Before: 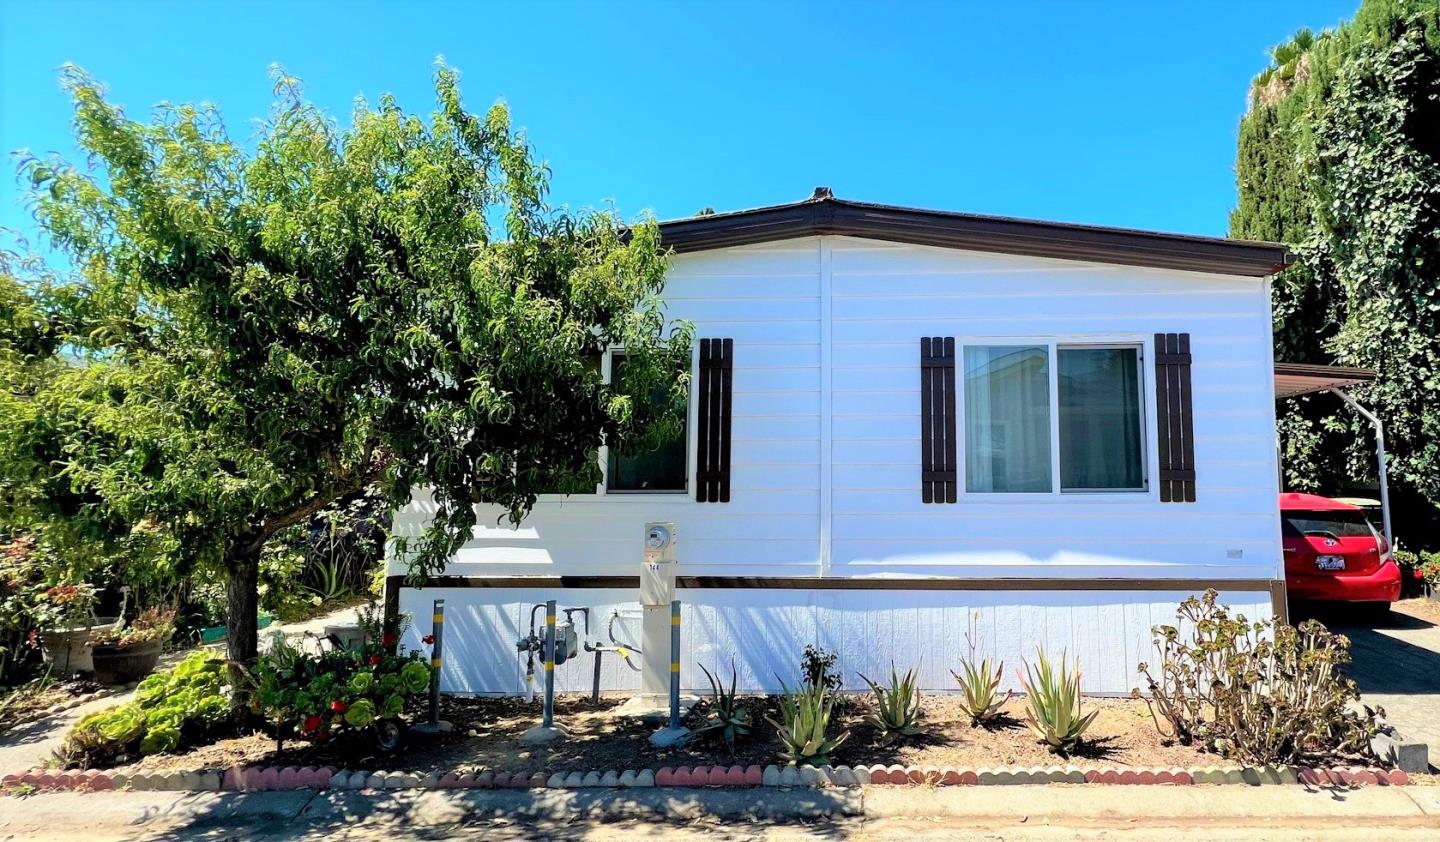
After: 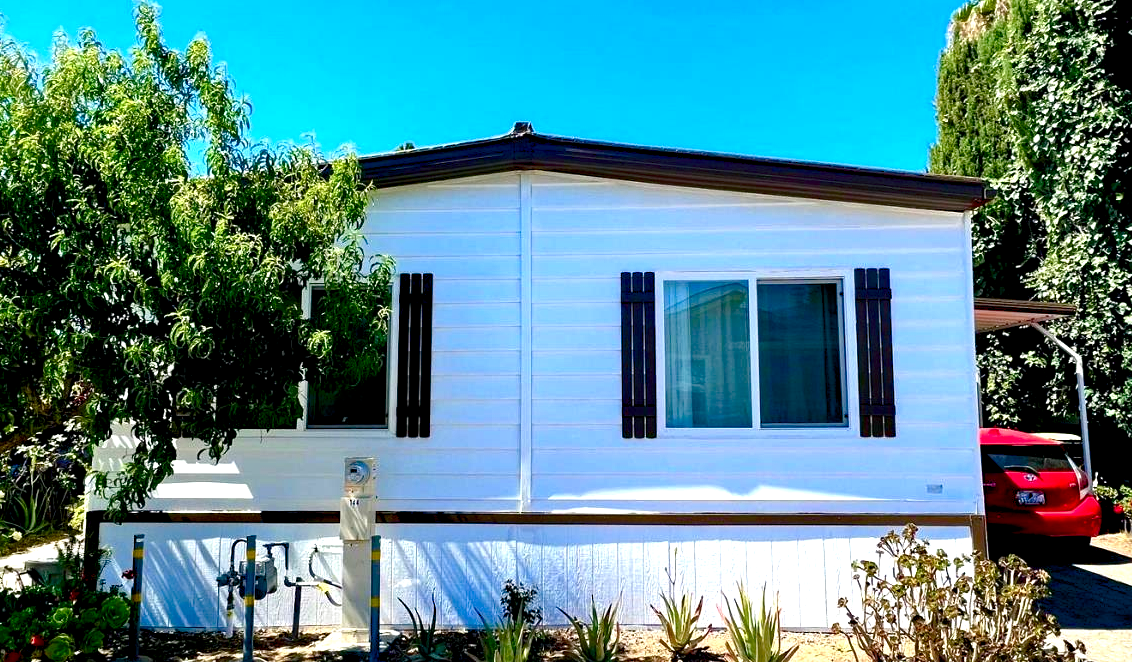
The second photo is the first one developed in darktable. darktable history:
crop and rotate: left 20.837%, top 7.76%, right 0.495%, bottom 13.509%
exposure: exposure 0.514 EV, compensate highlight preservation false
color balance rgb: shadows lift › chroma 2.03%, shadows lift › hue 182.75°, global offset › luminance -0.898%, linear chroma grading › global chroma 5.442%, perceptual saturation grading › global saturation 20%, perceptual saturation grading › highlights -49.195%, perceptual saturation grading › shadows 25.73%, global vibrance 14.193%
contrast brightness saturation: brightness -0.247, saturation 0.205
haze removal: compatibility mode true
shadows and highlights: shadows 36.7, highlights -27.96, soften with gaussian
